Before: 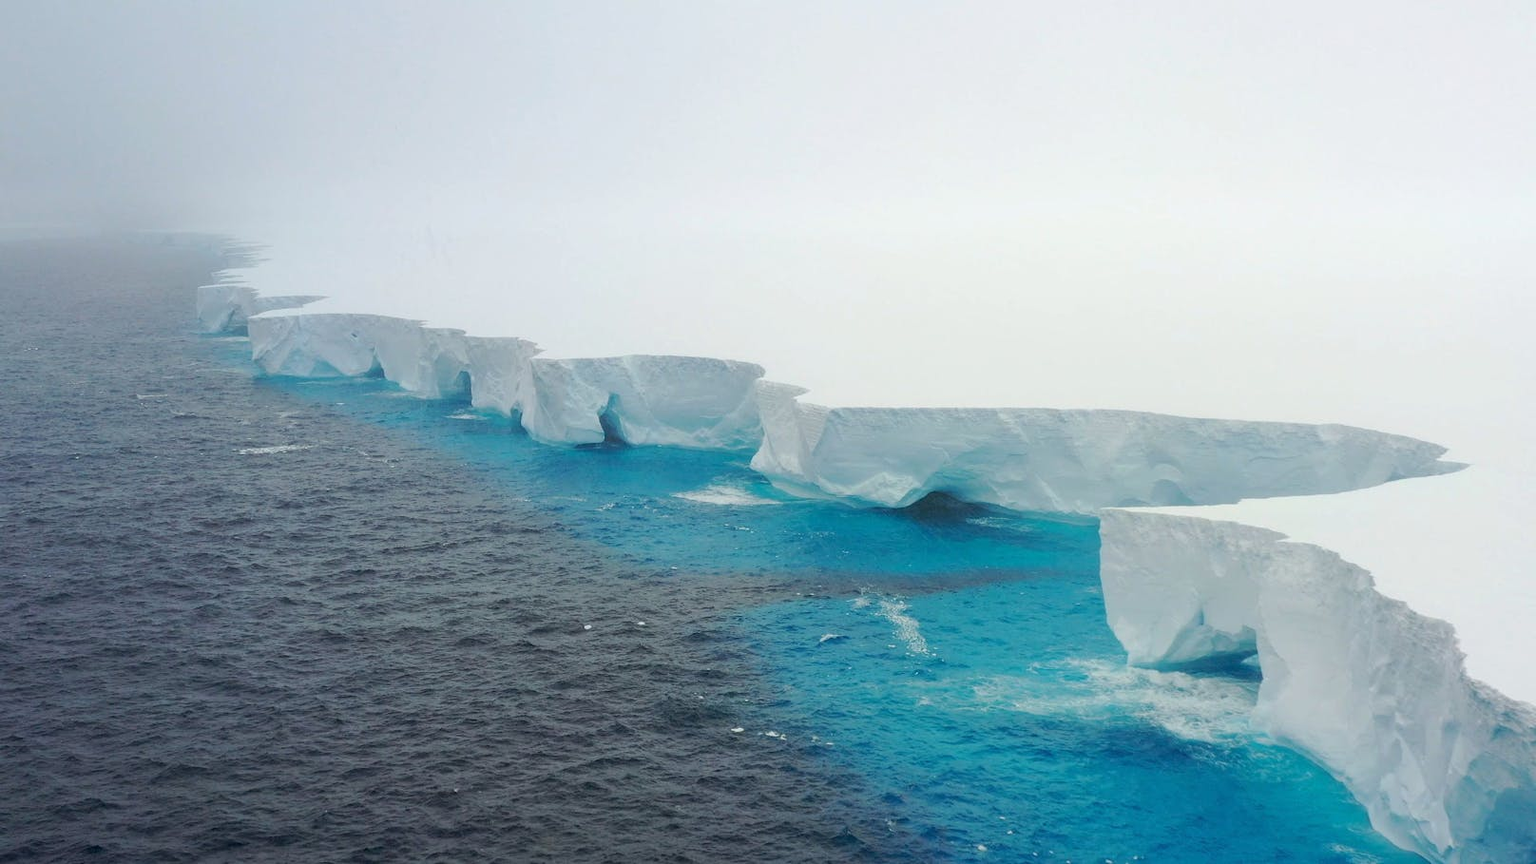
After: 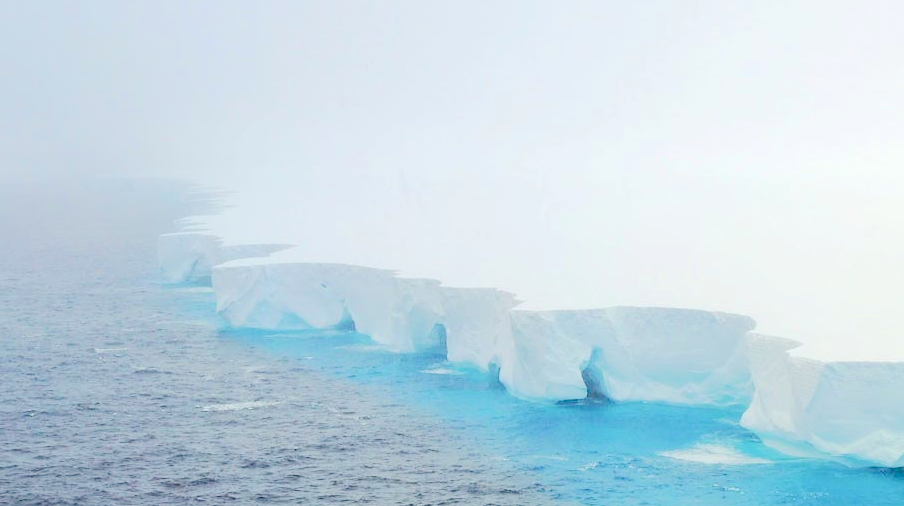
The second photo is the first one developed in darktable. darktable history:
tone curve: curves: ch0 [(0, 0) (0.003, 0.016) (0.011, 0.015) (0.025, 0.017) (0.044, 0.026) (0.069, 0.034) (0.1, 0.043) (0.136, 0.068) (0.177, 0.119) (0.224, 0.175) (0.277, 0.251) (0.335, 0.328) (0.399, 0.415) (0.468, 0.499) (0.543, 0.58) (0.623, 0.659) (0.709, 0.731) (0.801, 0.807) (0.898, 0.895) (1, 1)], preserve colors none
crop and rotate: left 3.05%, top 7.458%, right 41.009%, bottom 36.841%
tone equalizer: -7 EV 0.156 EV, -6 EV 0.624 EV, -5 EV 1.18 EV, -4 EV 1.33 EV, -3 EV 1.16 EV, -2 EV 0.6 EV, -1 EV 0.16 EV, edges refinement/feathering 500, mask exposure compensation -1.57 EV, preserve details no
